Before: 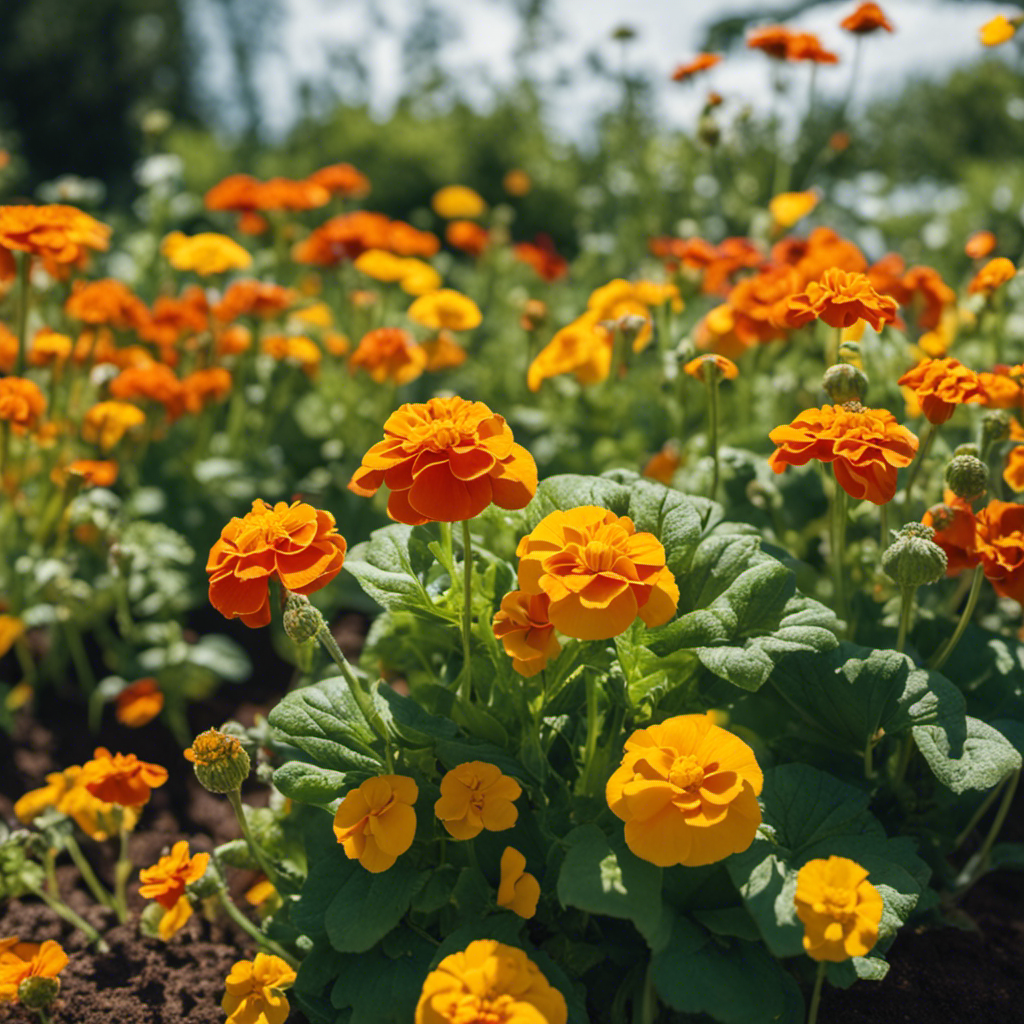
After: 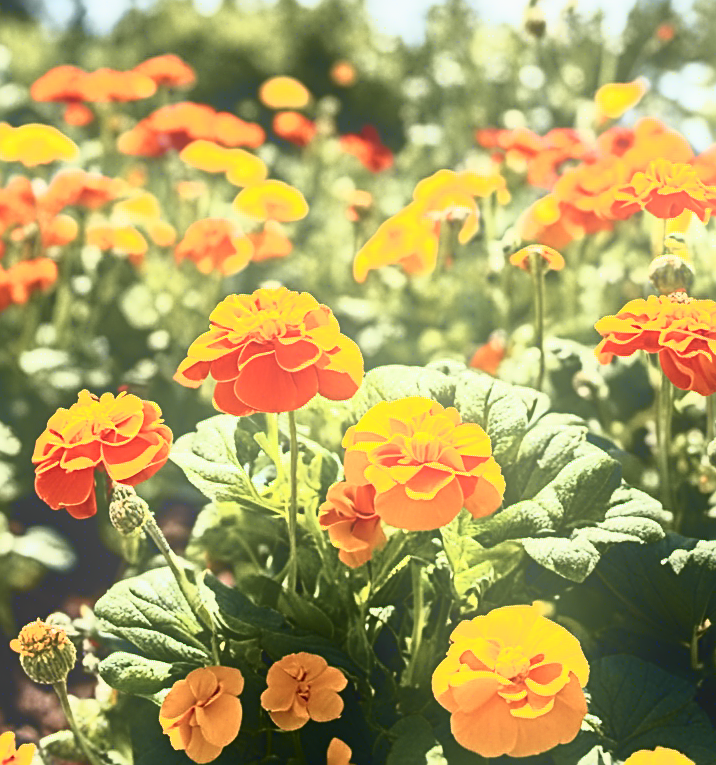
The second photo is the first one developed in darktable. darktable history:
contrast brightness saturation: contrast 0.62, brightness 0.34, saturation 0.14
tone curve: curves: ch0 [(0, 0.009) (0.105, 0.08) (0.195, 0.18) (0.283, 0.316) (0.384, 0.434) (0.485, 0.531) (0.638, 0.69) (0.81, 0.872) (1, 0.977)]; ch1 [(0, 0) (0.161, 0.092) (0.35, 0.33) (0.379, 0.401) (0.456, 0.469) (0.502, 0.5) (0.525, 0.514) (0.586, 0.617) (0.635, 0.655) (1, 1)]; ch2 [(0, 0) (0.371, 0.362) (0.437, 0.437) (0.48, 0.49) (0.53, 0.515) (0.56, 0.571) (0.622, 0.606) (1, 1)], color space Lab, independent channels, preserve colors none
crop and rotate: left 17.046%, top 10.659%, right 12.989%, bottom 14.553%
sharpen: radius 2.767
bloom: size 16%, threshold 98%, strength 20%
